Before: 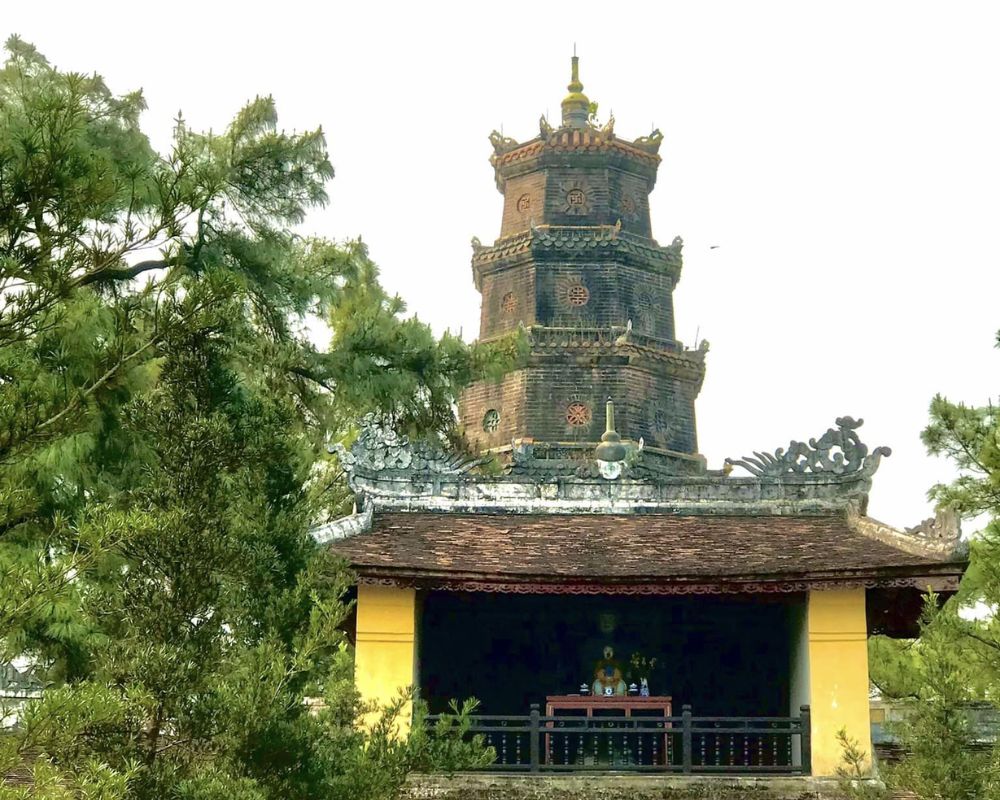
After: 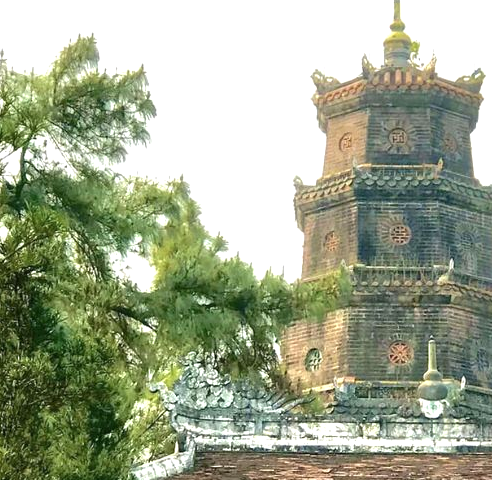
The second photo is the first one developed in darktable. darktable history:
tone equalizer: on, module defaults
crop: left 17.835%, top 7.675%, right 32.881%, bottom 32.213%
exposure: black level correction 0, exposure 0.5 EV, compensate exposure bias true, compensate highlight preservation false
